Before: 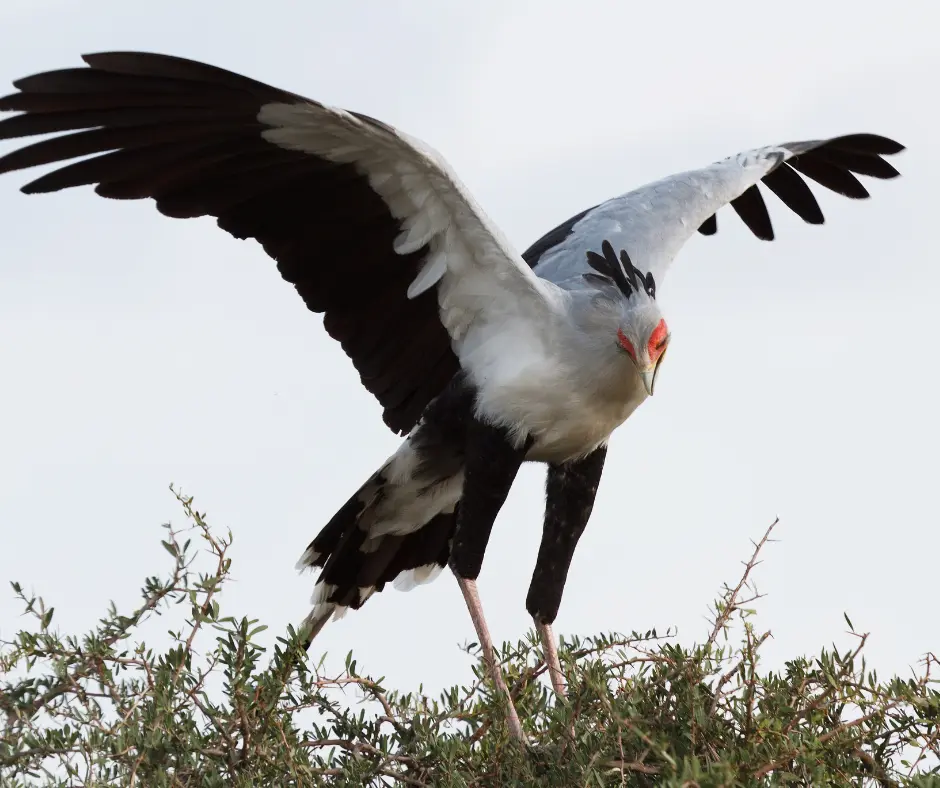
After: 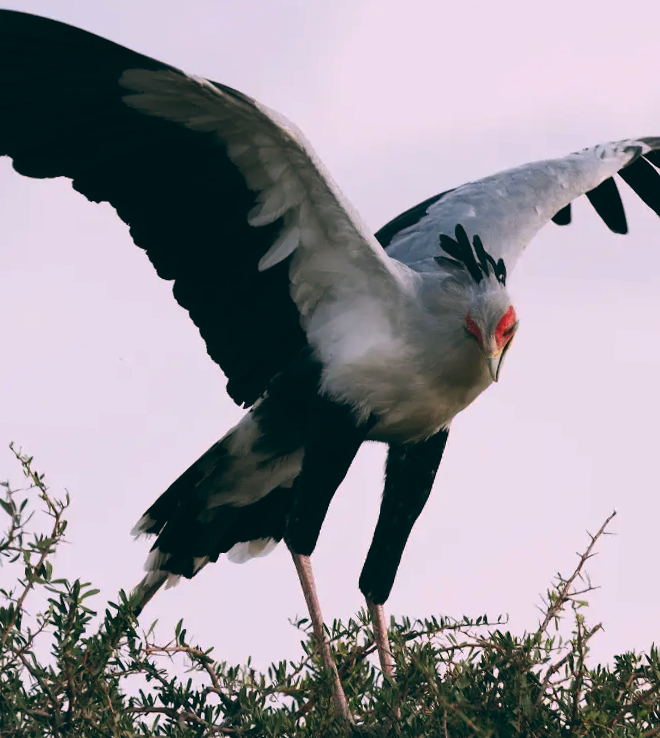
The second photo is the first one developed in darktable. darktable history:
color balance: lift [1.016, 0.983, 1, 1.017], gamma [0.78, 1.018, 1.043, 0.957], gain [0.786, 1.063, 0.937, 1.017], input saturation 118.26%, contrast 13.43%, contrast fulcrum 21.62%, output saturation 82.76%
crop and rotate: angle -3.27°, left 14.277%, top 0.028%, right 10.766%, bottom 0.028%
